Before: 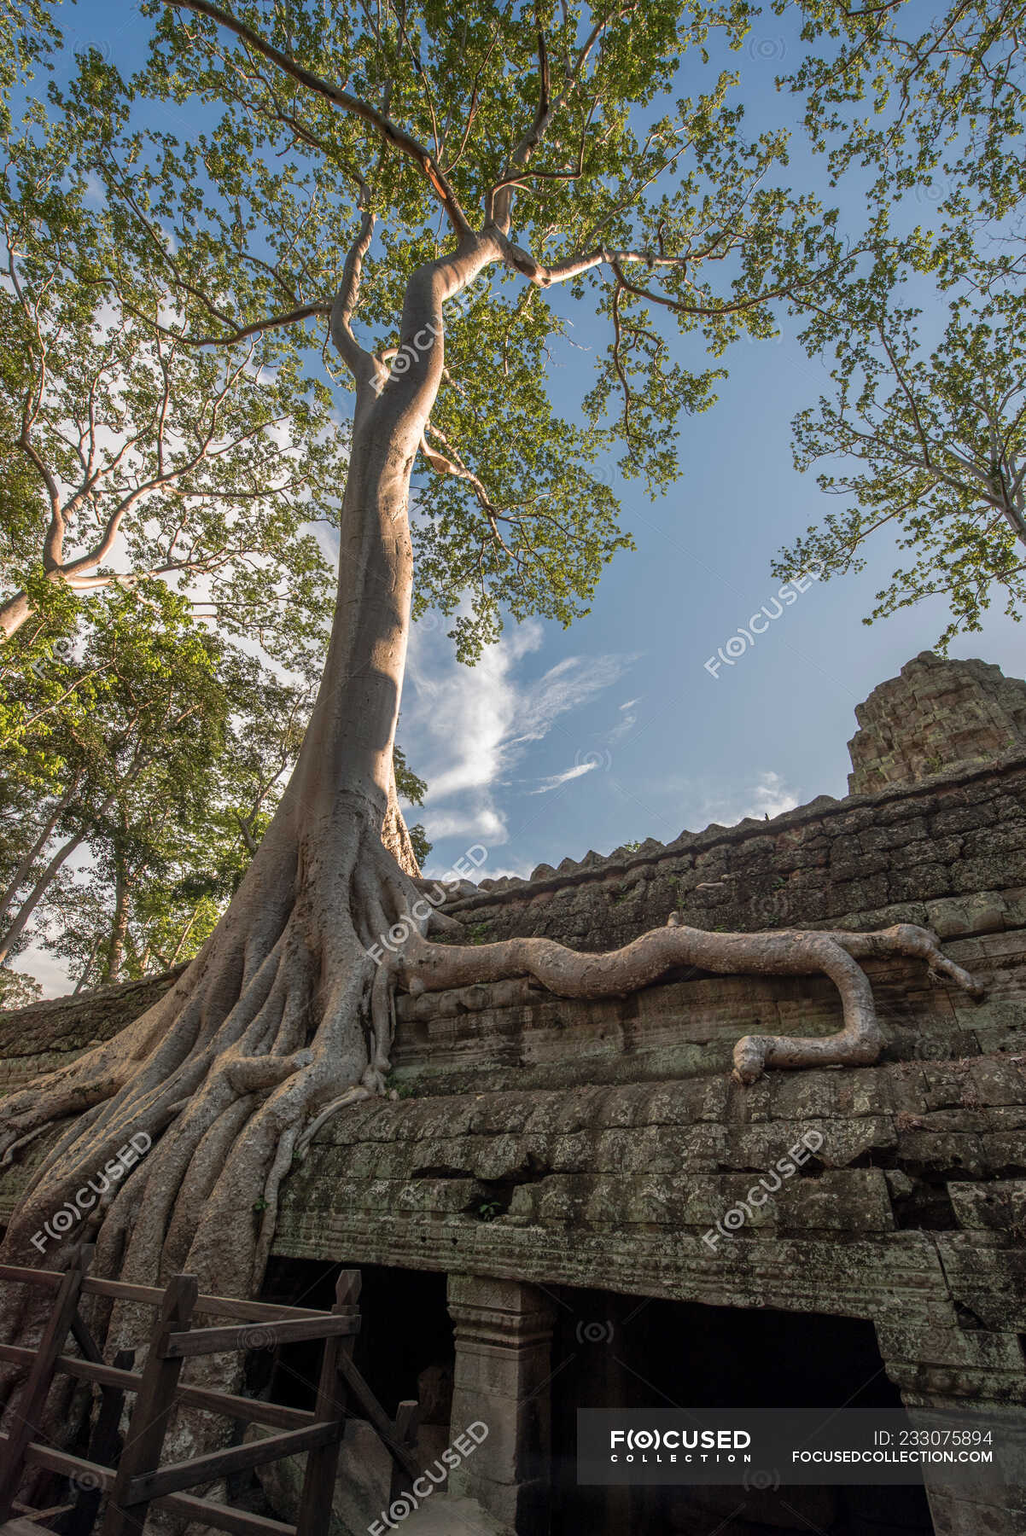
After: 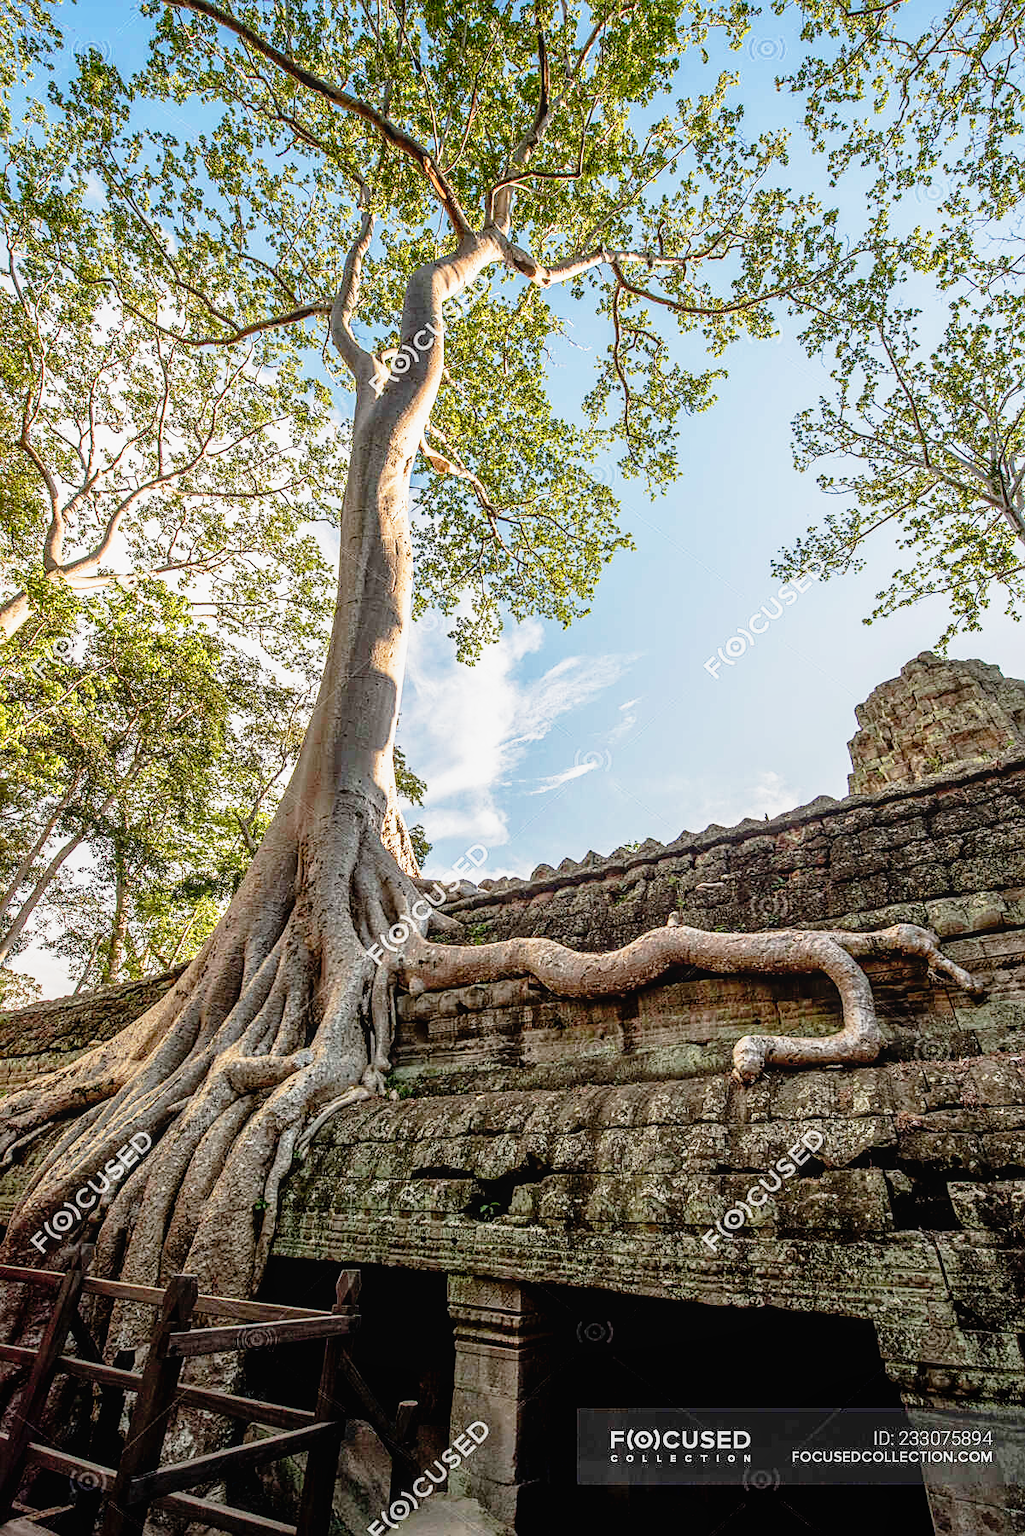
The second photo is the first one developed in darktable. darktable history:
sharpen: on, module defaults
exposure: black level correction 0.008, exposure 0.106 EV, compensate highlight preservation false
base curve: curves: ch0 [(0, 0) (0.012, 0.01) (0.073, 0.168) (0.31, 0.711) (0.645, 0.957) (1, 1)], preserve colors none
local contrast: detail 109%
